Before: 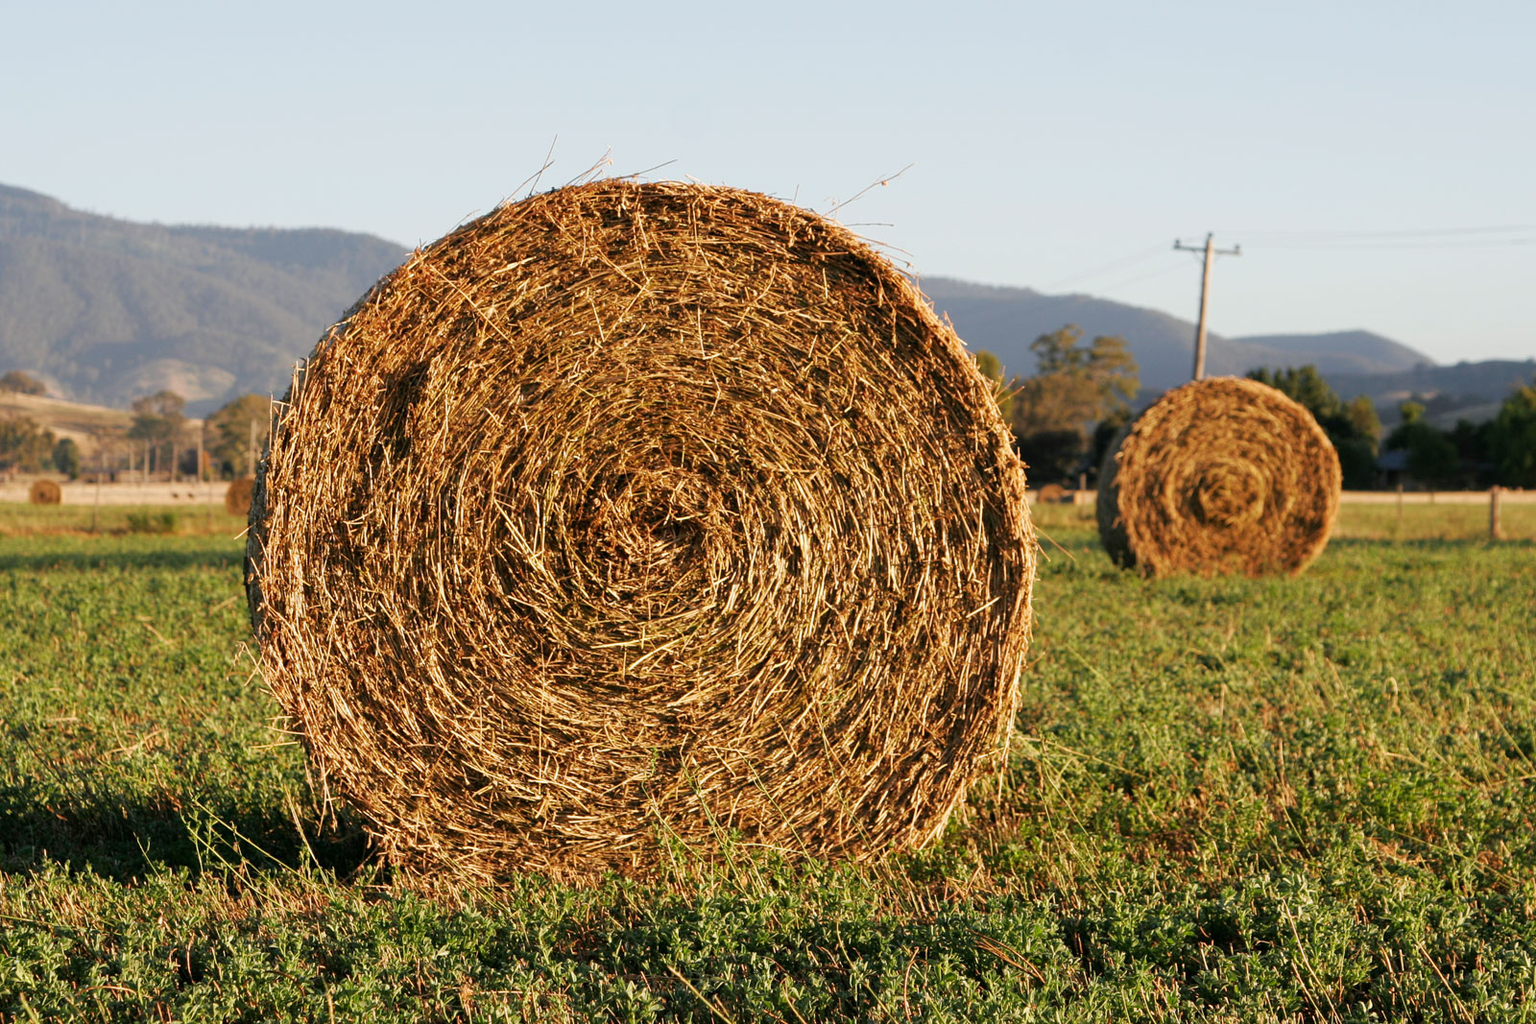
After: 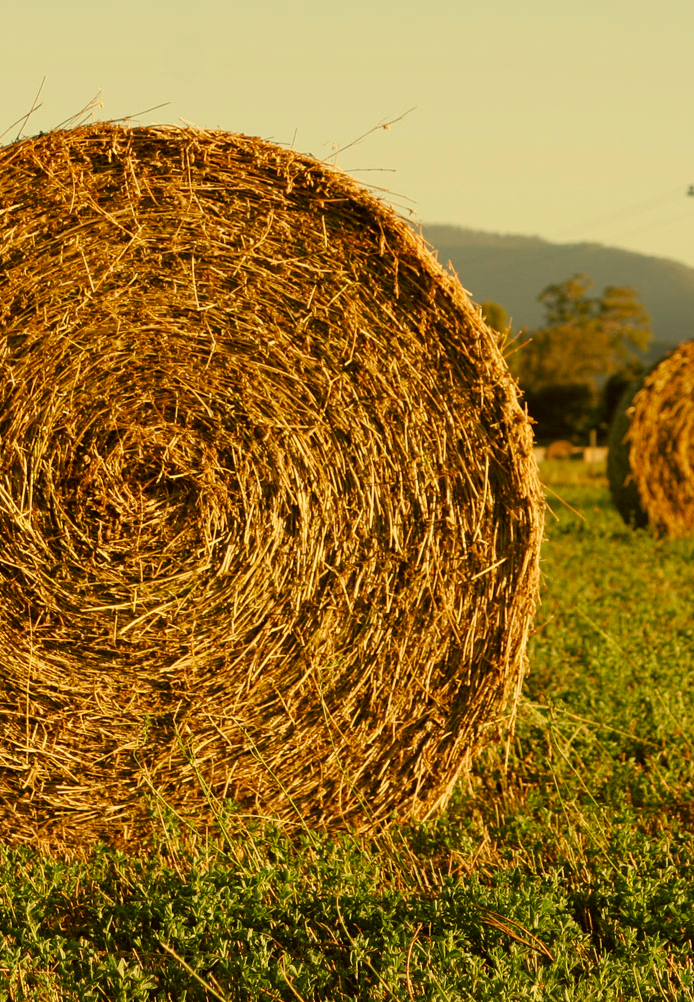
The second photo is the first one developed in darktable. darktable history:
crop: left 33.452%, top 6.025%, right 23.155%
color correction: highlights a* -1.43, highlights b* 10.12, shadows a* 0.395, shadows b* 19.35
white balance: red 1.08, blue 0.791
exposure: exposure -0.21 EV, compensate highlight preservation false
